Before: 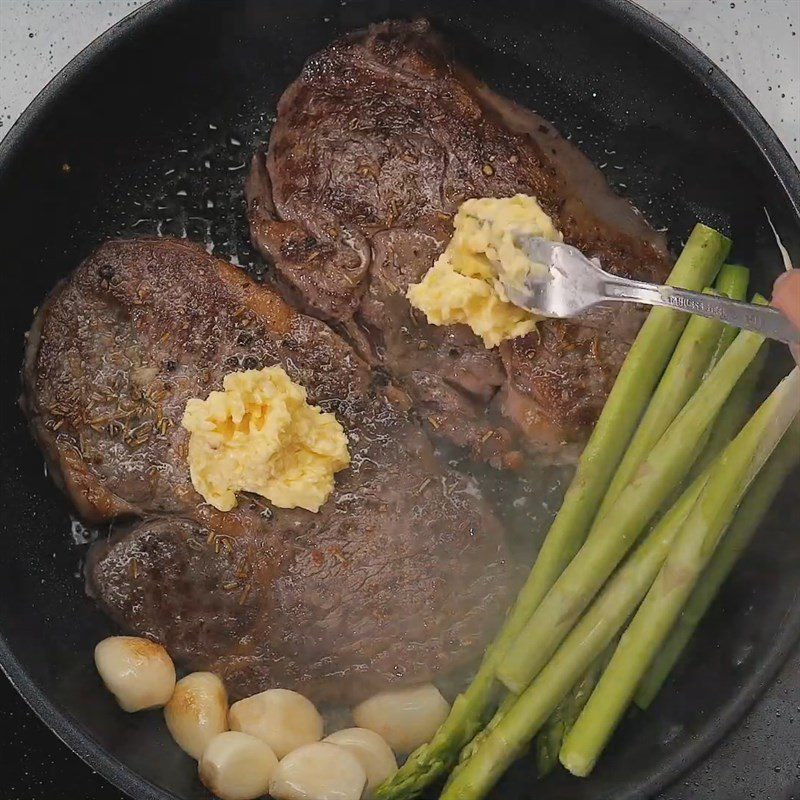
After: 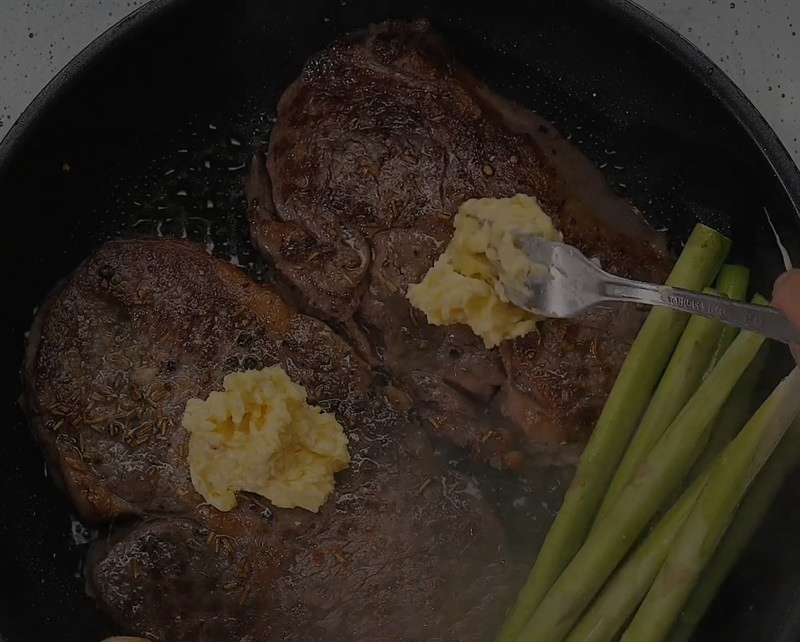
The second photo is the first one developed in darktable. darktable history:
exposure: exposure -2.002 EV, compensate highlight preservation false
crop: bottom 19.644%
